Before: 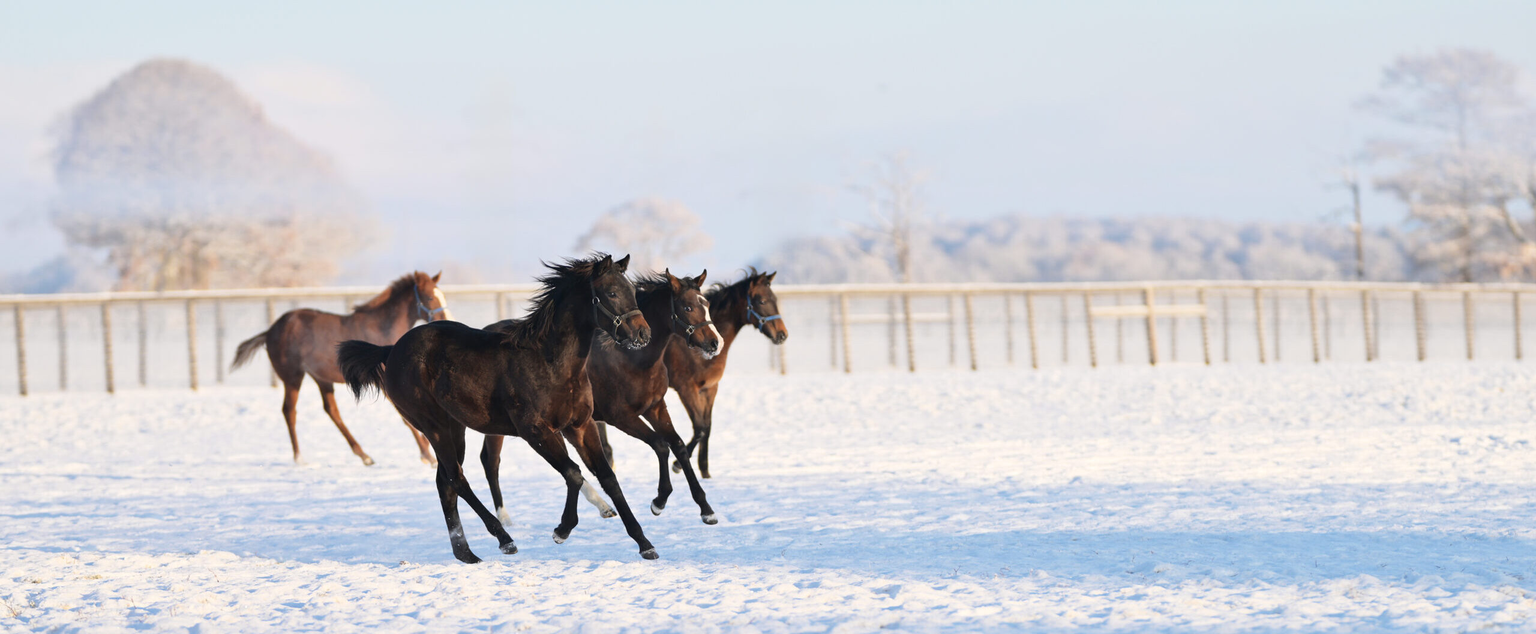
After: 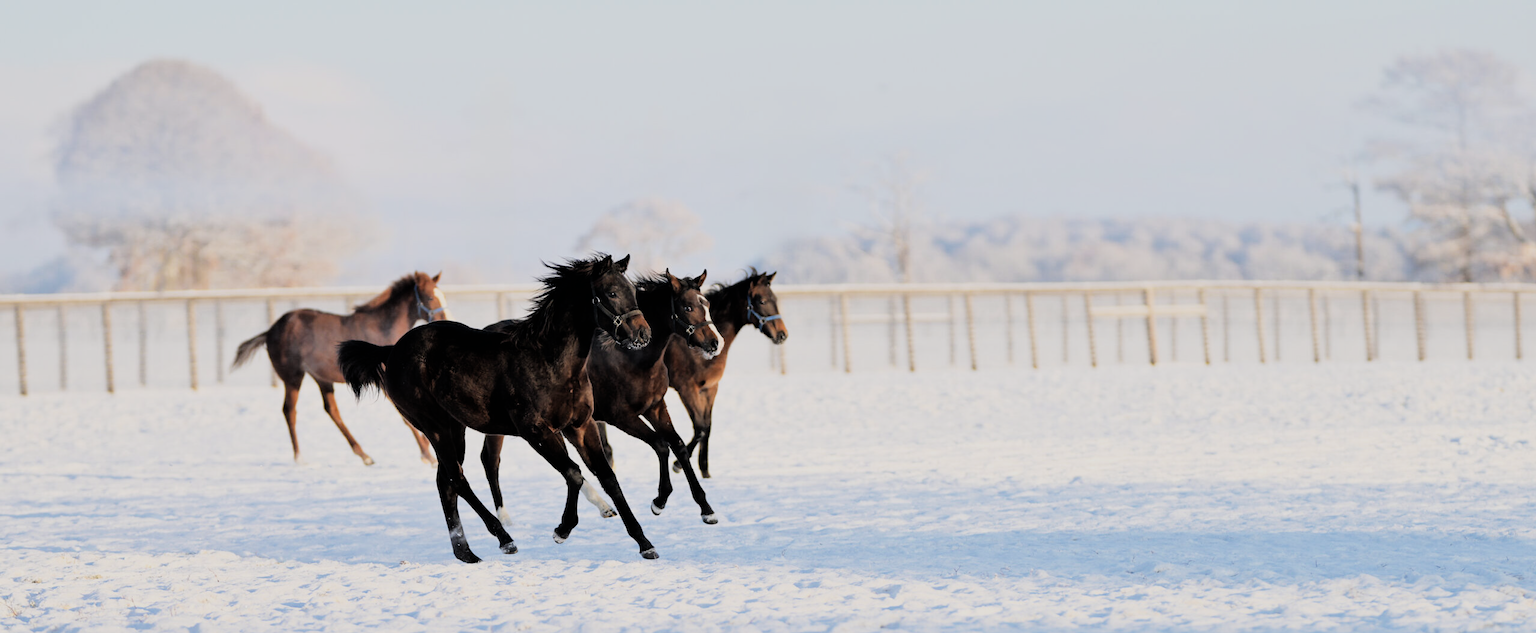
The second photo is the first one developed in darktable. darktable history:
filmic rgb: black relative exposure -5 EV, hardness 2.88, contrast 1.2, highlights saturation mix -30%
